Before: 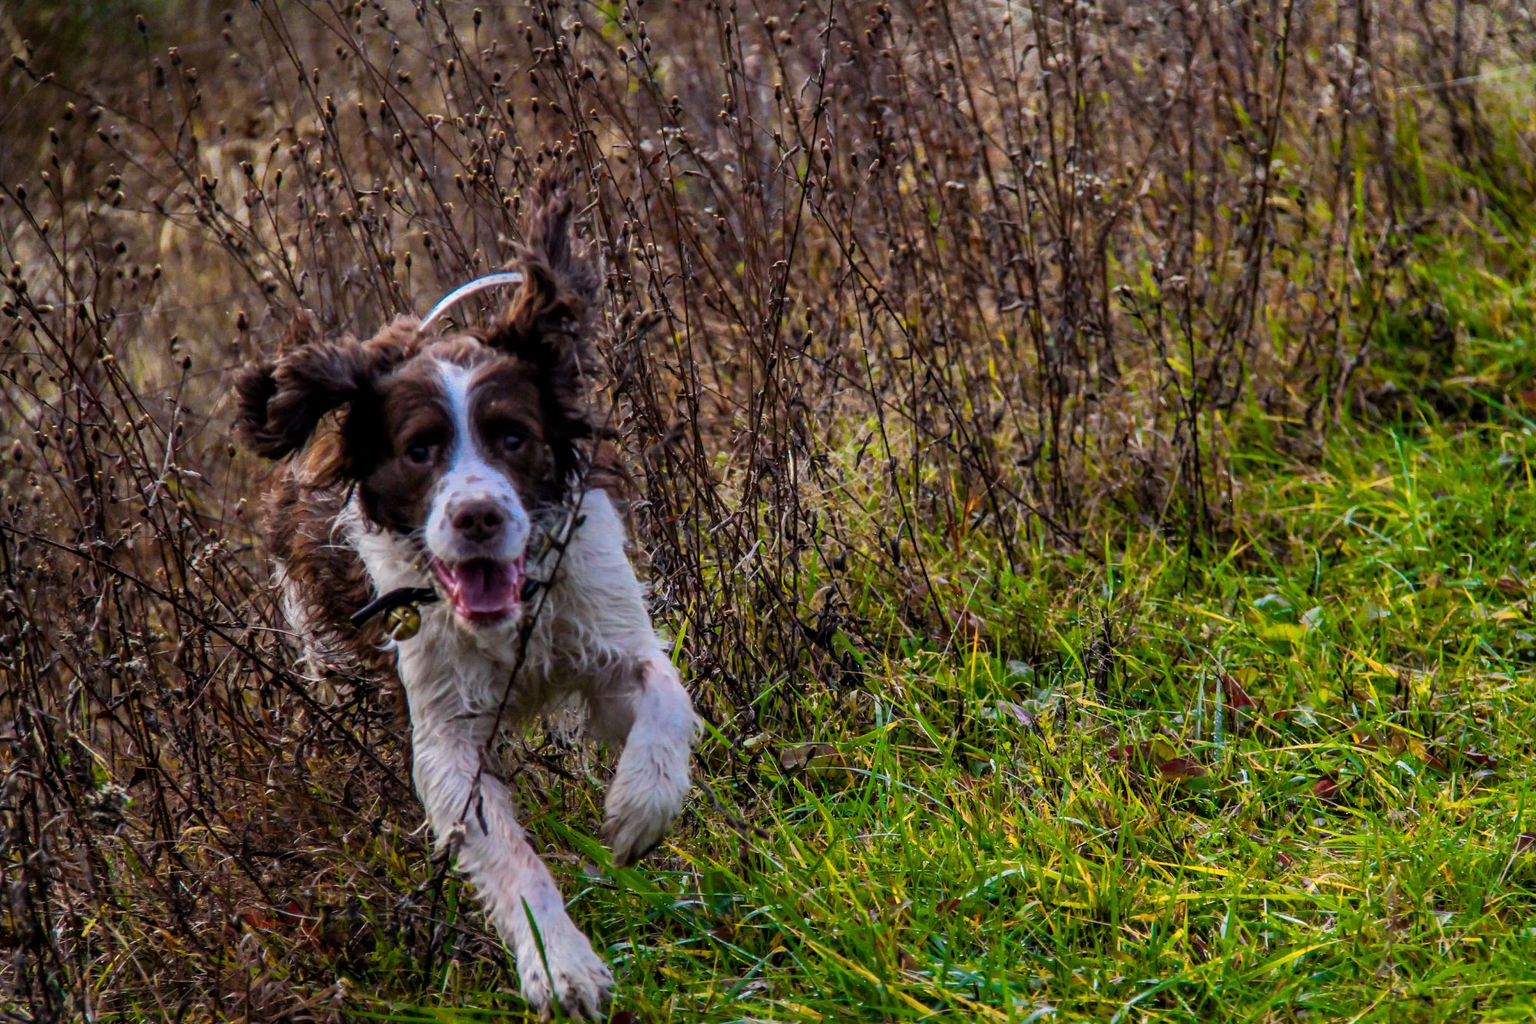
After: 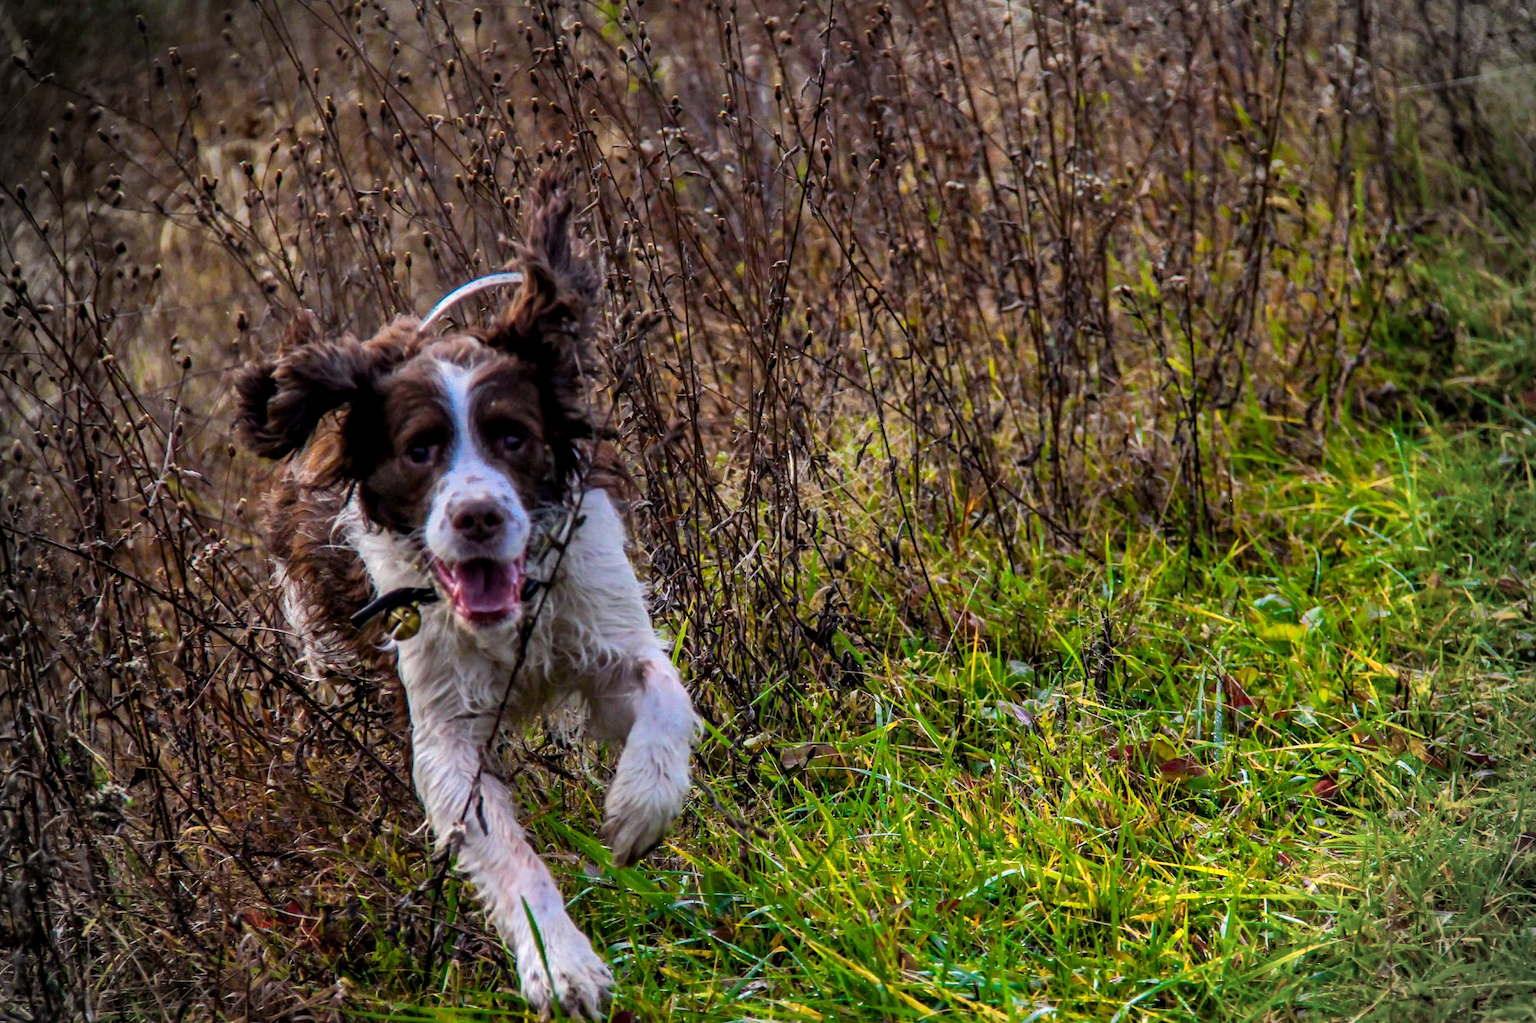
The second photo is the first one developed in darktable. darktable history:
exposure: black level correction 0.001, exposure 0.5 EV, compensate exposure bias true, compensate highlight preservation false
vignetting: fall-off radius 31.48%, brightness -0.472
shadows and highlights: shadows 19.13, highlights -83.41, soften with gaussian
graduated density: rotation -0.352°, offset 57.64
